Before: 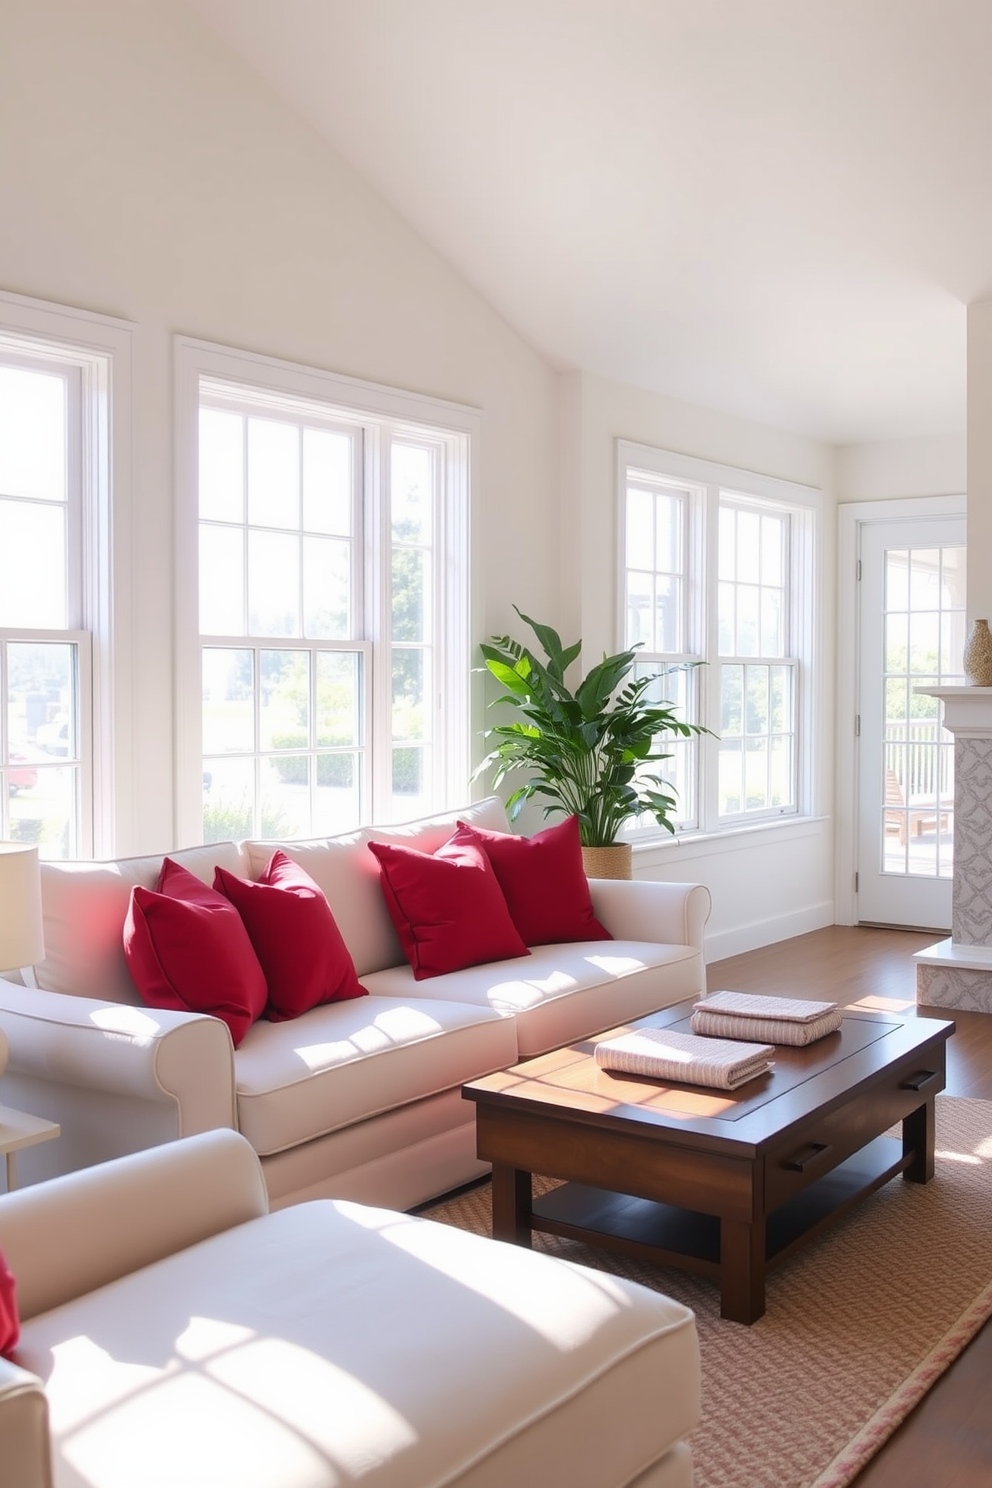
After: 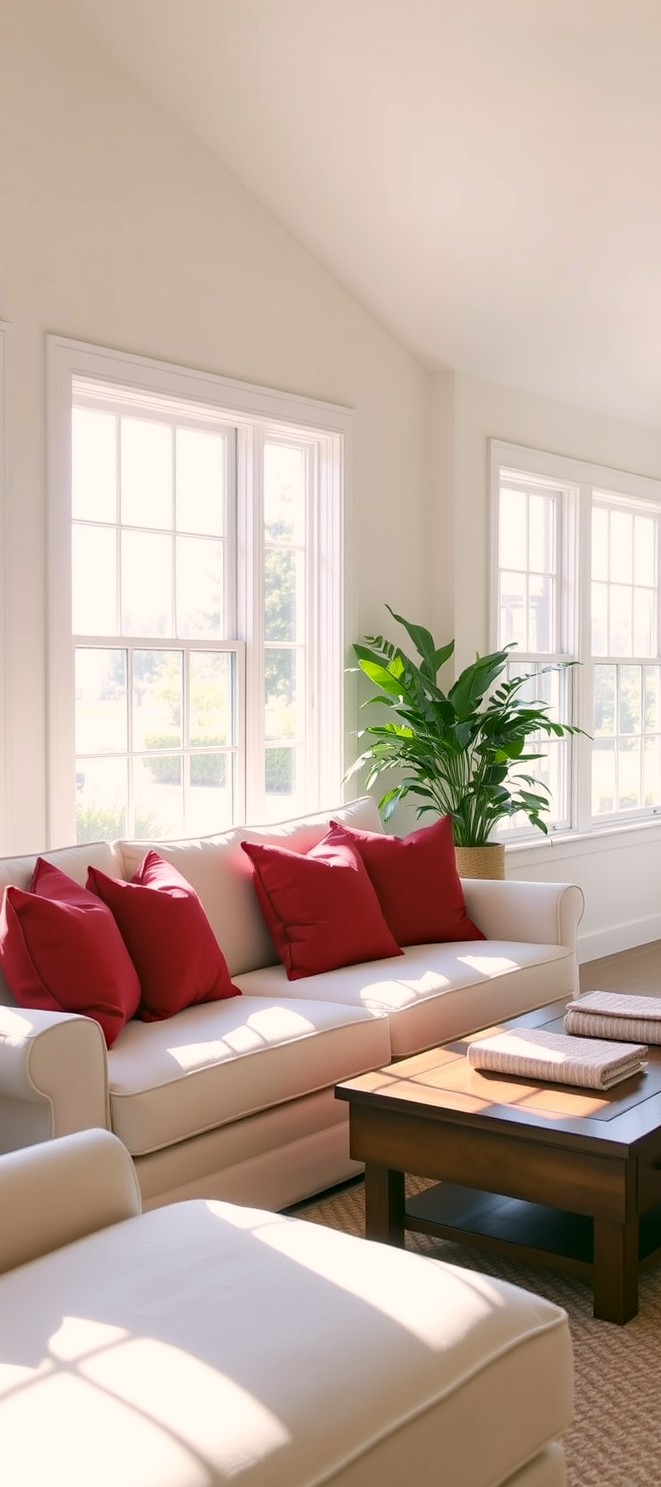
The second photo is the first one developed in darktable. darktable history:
contrast brightness saturation: saturation -0.064
haze removal: compatibility mode true, adaptive false
crop and rotate: left 12.828%, right 20.531%
color correction: highlights a* 3.93, highlights b* 4.99, shadows a* -8.34, shadows b* 4.99
